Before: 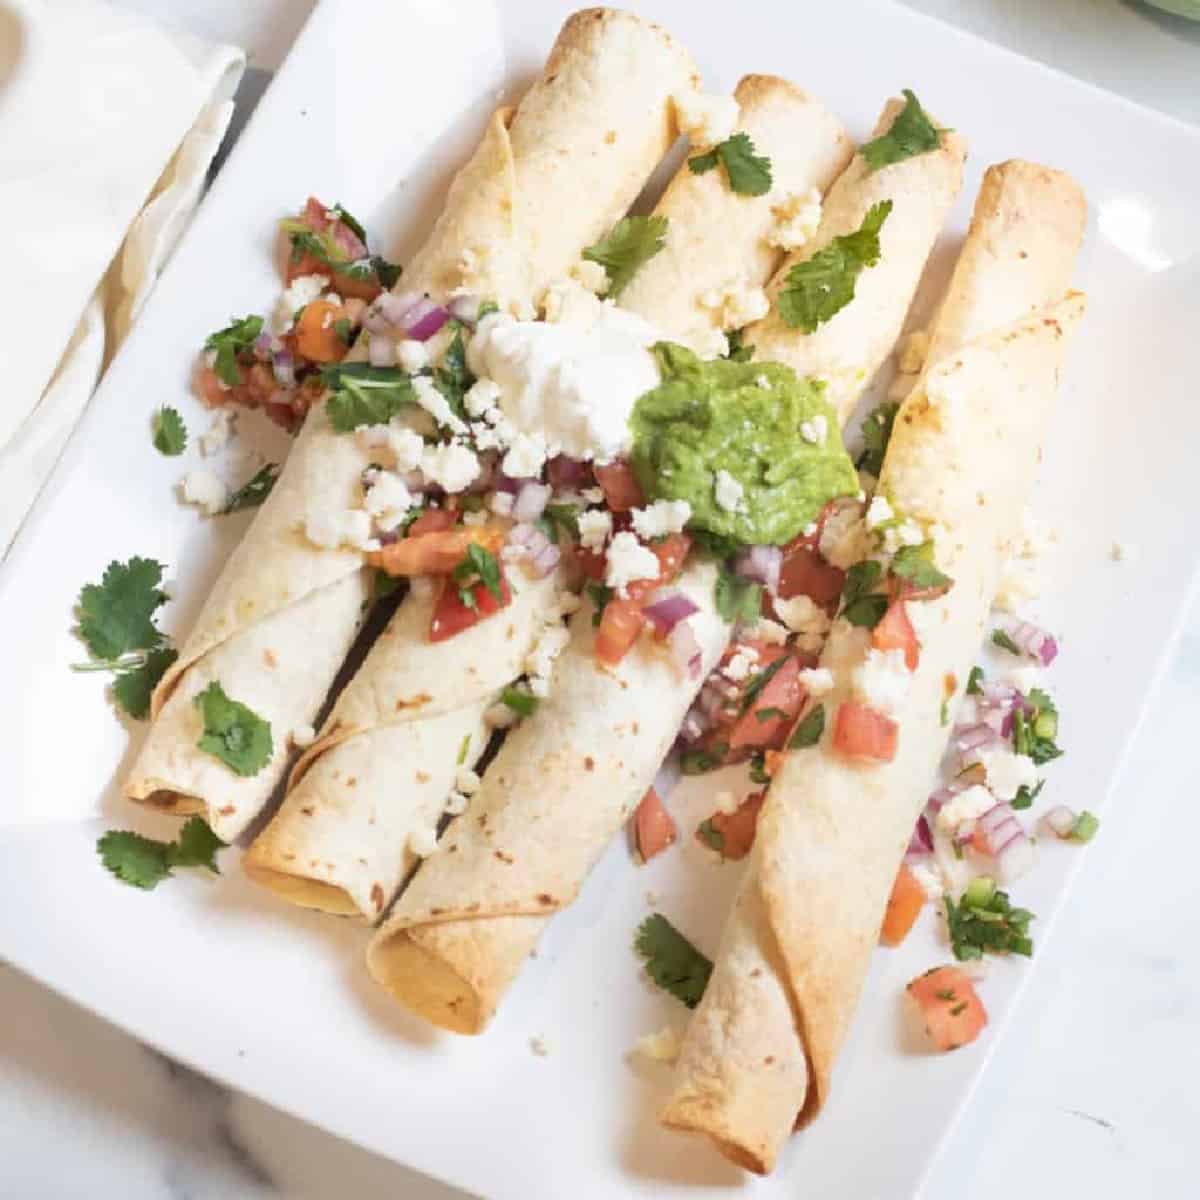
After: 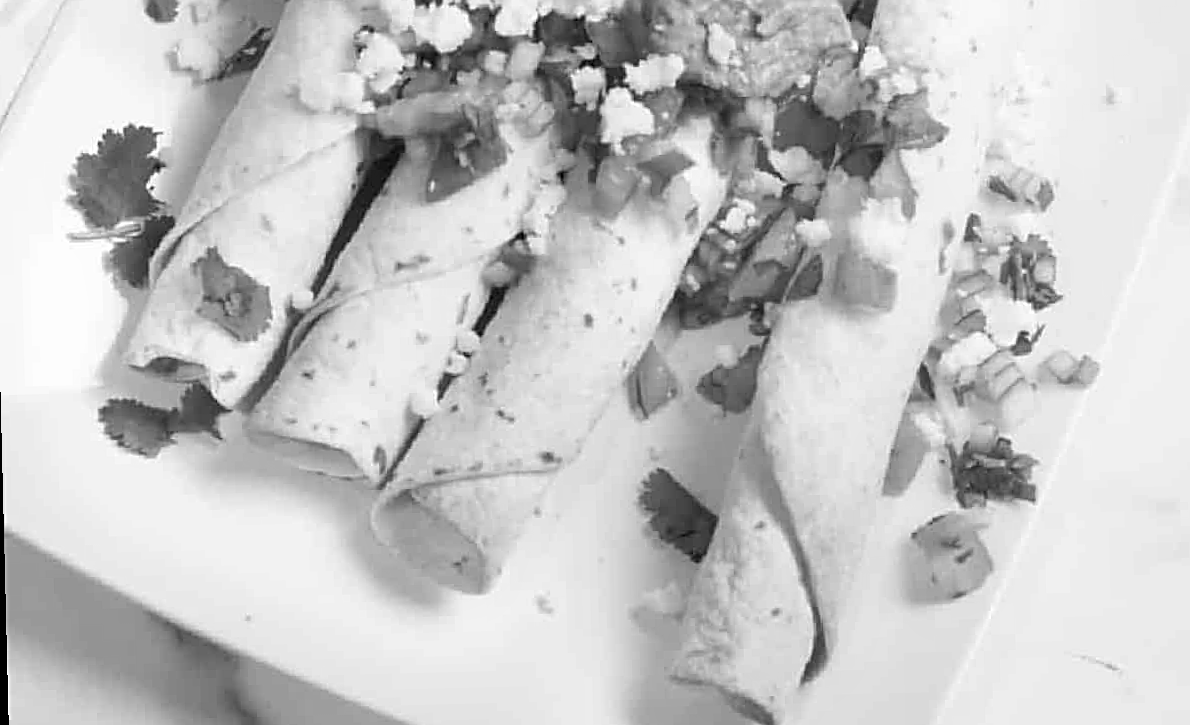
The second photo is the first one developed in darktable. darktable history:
monochrome: a -4.13, b 5.16, size 1
sharpen: on, module defaults
rotate and perspective: rotation -1.42°, crop left 0.016, crop right 0.984, crop top 0.035, crop bottom 0.965
crop and rotate: top 36.435%
